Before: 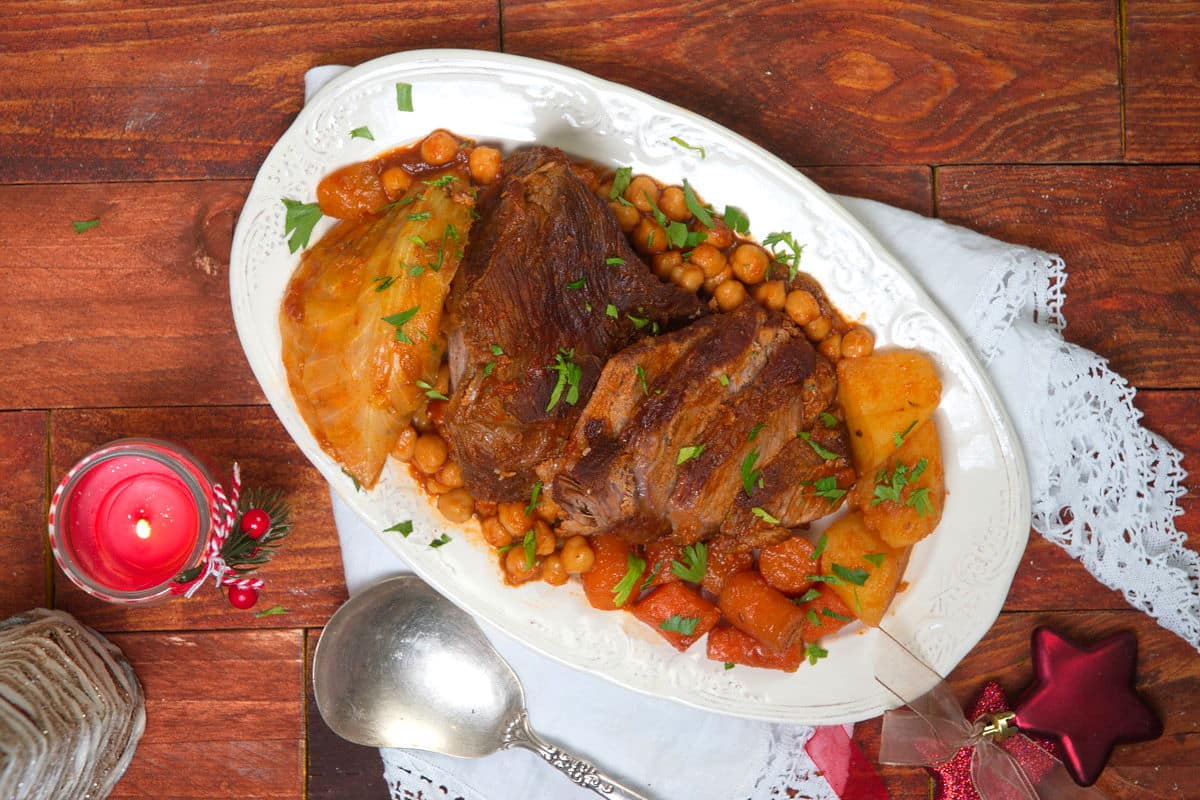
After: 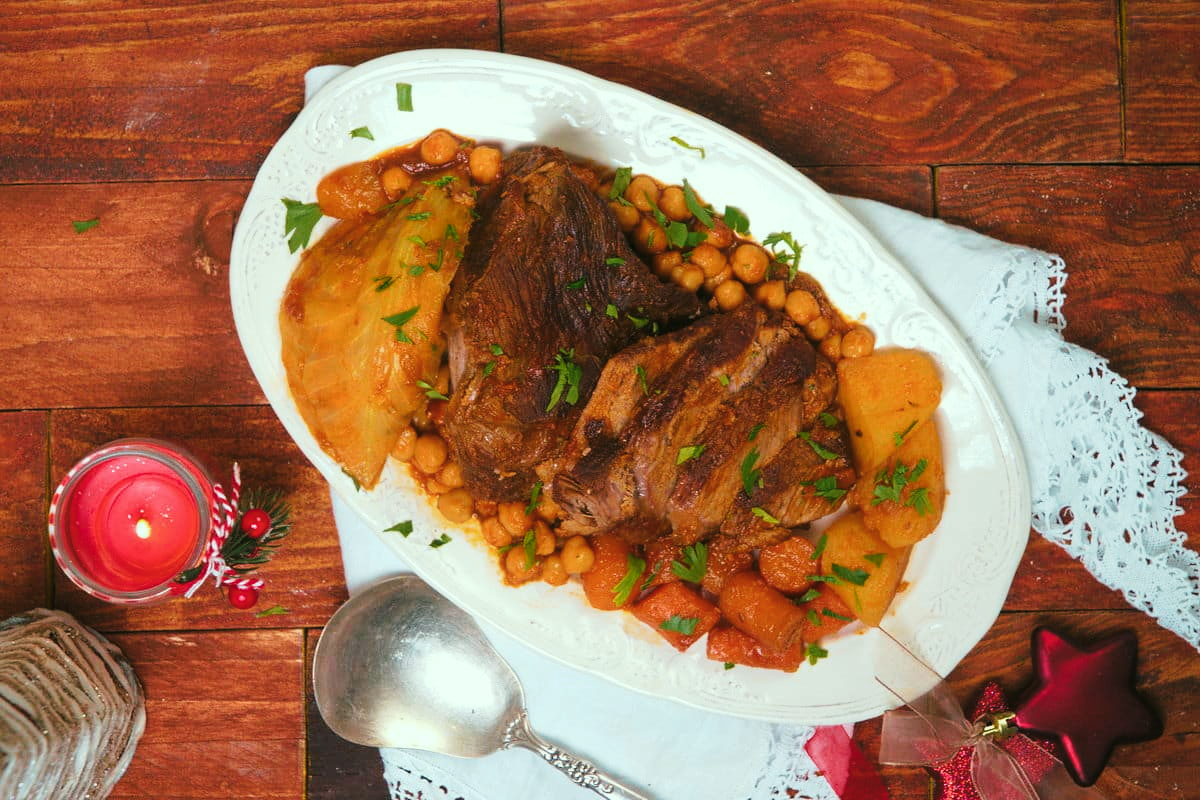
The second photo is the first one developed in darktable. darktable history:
tone curve: curves: ch0 [(0, 0) (0.003, 0.008) (0.011, 0.017) (0.025, 0.027) (0.044, 0.043) (0.069, 0.059) (0.1, 0.086) (0.136, 0.112) (0.177, 0.152) (0.224, 0.203) (0.277, 0.277) (0.335, 0.346) (0.399, 0.439) (0.468, 0.527) (0.543, 0.613) (0.623, 0.693) (0.709, 0.787) (0.801, 0.863) (0.898, 0.927) (1, 1)], preserve colors none
color look up table: target L [90.76, 91.54, 84.48, 64.41, 61.15, 62.06, 46.58, 50.46, 41.14, 37.14, 30.77, 22.59, 200.5, 80.21, 87.22, 64.46, 61.16, 56.28, 57.44, 53.61, 50.04, 47.13, 38.75, 29.64, 19.69, 85.12, 78.19, 85, 77.71, 68.11, 71.57, 54.17, 64.49, 50.17, 43.73, 33.06, 45.76, 28.21, 19.4, 11.99, 92.8, 86.2, 71.36, 71.8, 54.32, 57.09, 53.49, 42.17, 4.532], target a [-34.89, -36.2, -67.82, -59.13, -29.26, -45.58, -39.02, -12.61, -11.16, -30.2, -8.703, -22.9, 0, -0.92, -1.229, 0.256, 36.75, 50.42, 17.18, 27.94, 69.46, 61.39, 54.01, 39.26, 12.28, -10.8, 18.62, 12.26, 28.01, 40.84, 5.946, 22.51, -7.993, 45.58, 4.709, -4.474, 19.01, 31.33, 4.958, -3.908, -48.21, -51.43, -39, -21.22, -38.96, -19.29, -20.64, -16.72, -7.959], target b [70.98, 88.15, 38.02, 56.92, 55.74, 25.99, 39.96, 25.49, 37.7, 23.17, 31.05, 14.4, 0, 68.53, 3.839, 60.42, 29.57, 18.67, 9.346, 51.27, 24.68, 42.48, 12.12, 31.63, 26.1, -17.92, -3.169, -19.7, -28.08, -12.95, -35.15, -16.52, -46.78, -31.3, -57.48, 0.334, -61.52, -8.828, -30.06, -19.73, -8.967, 3.457, -17.85, -34.69, 4.26, -23.61, -3.183, -15.36, 0.671], num patches 49
